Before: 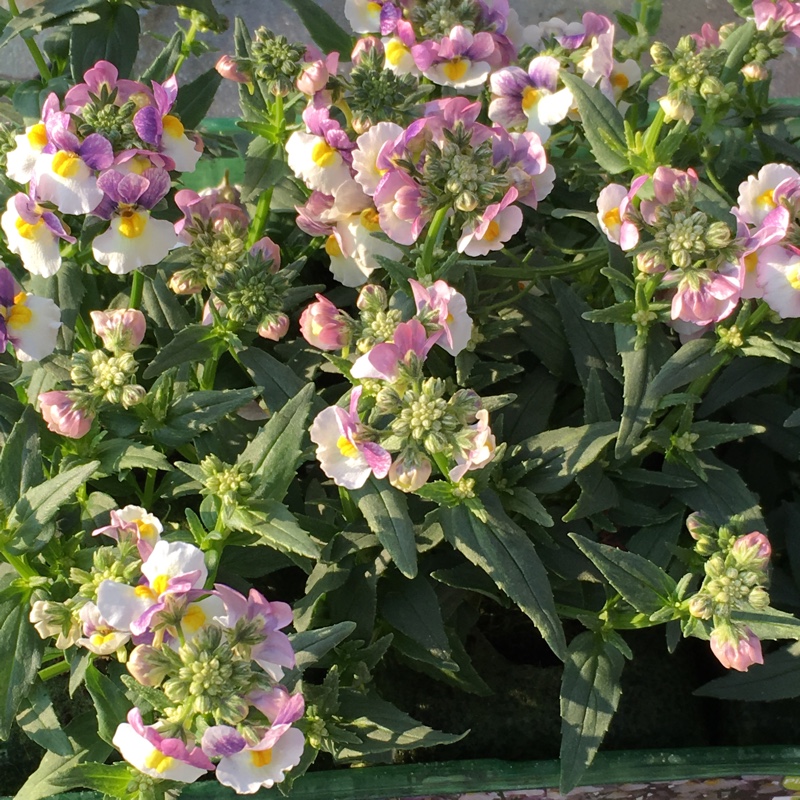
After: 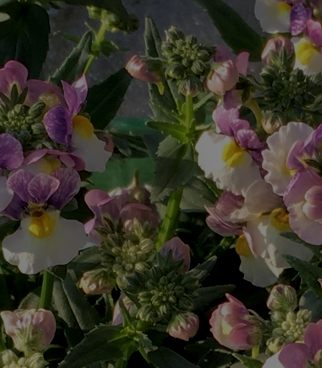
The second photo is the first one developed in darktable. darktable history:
crop and rotate: left 11.264%, top 0.073%, right 48.418%, bottom 53.908%
local contrast: on, module defaults
exposure: exposure -2.386 EV, compensate highlight preservation false
